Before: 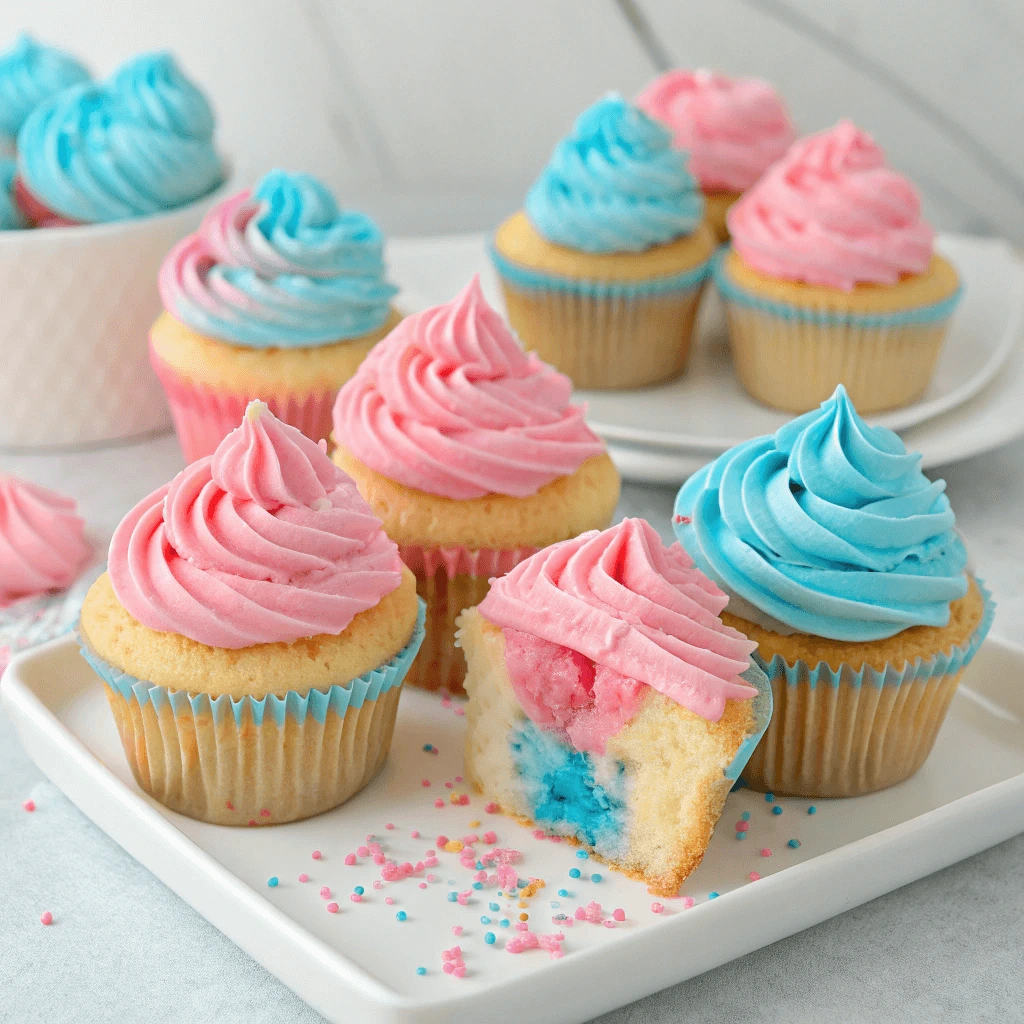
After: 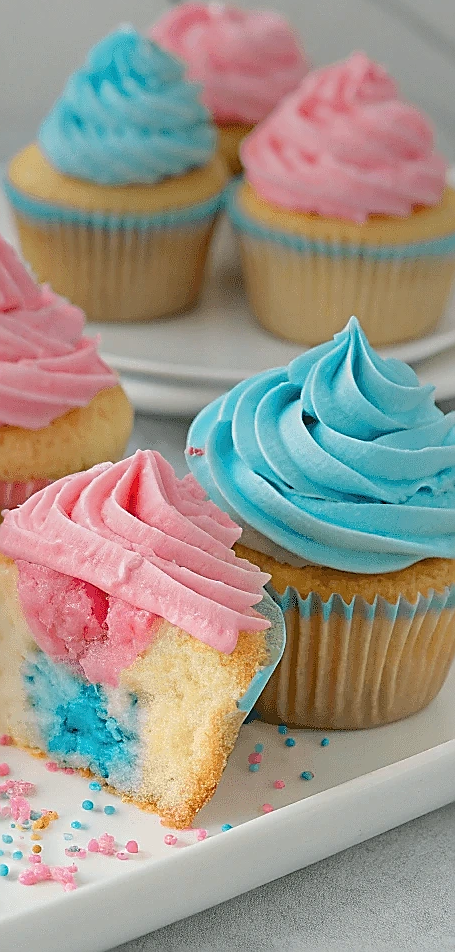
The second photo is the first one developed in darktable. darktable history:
crop: left 47.628%, top 6.643%, right 7.874%
sharpen: radius 1.4, amount 1.25, threshold 0.7
graduated density: on, module defaults
